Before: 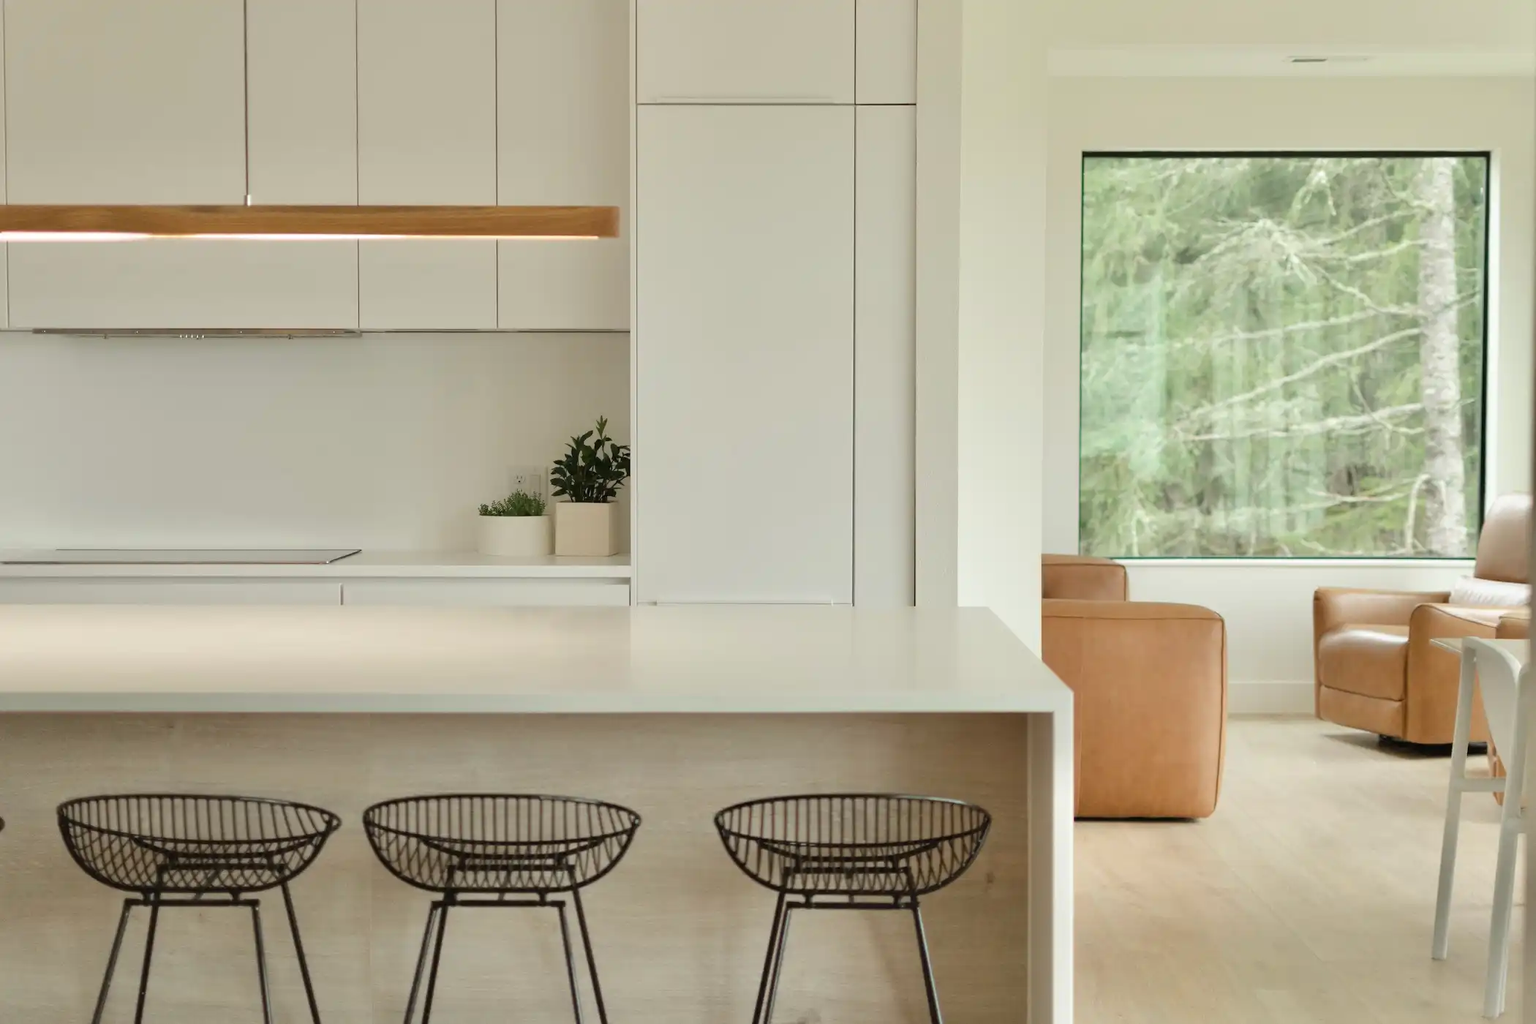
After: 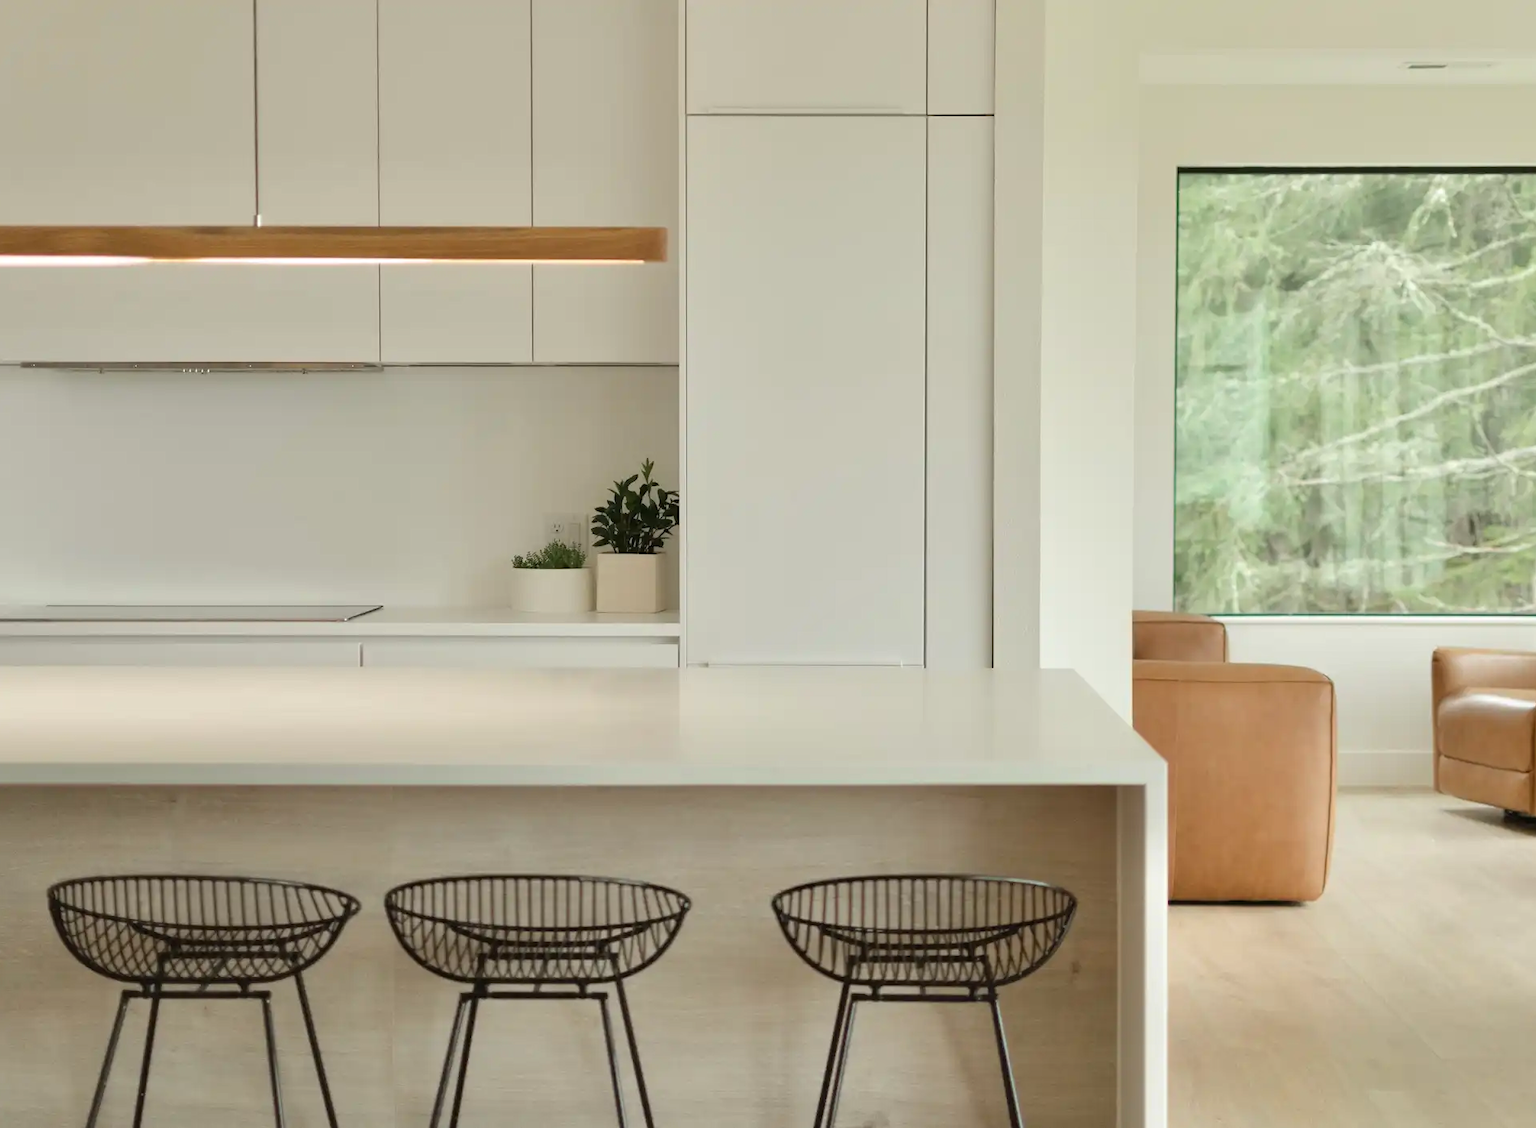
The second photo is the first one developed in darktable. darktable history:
tone equalizer: on, module defaults
crop and rotate: left 0.962%, right 8.237%
